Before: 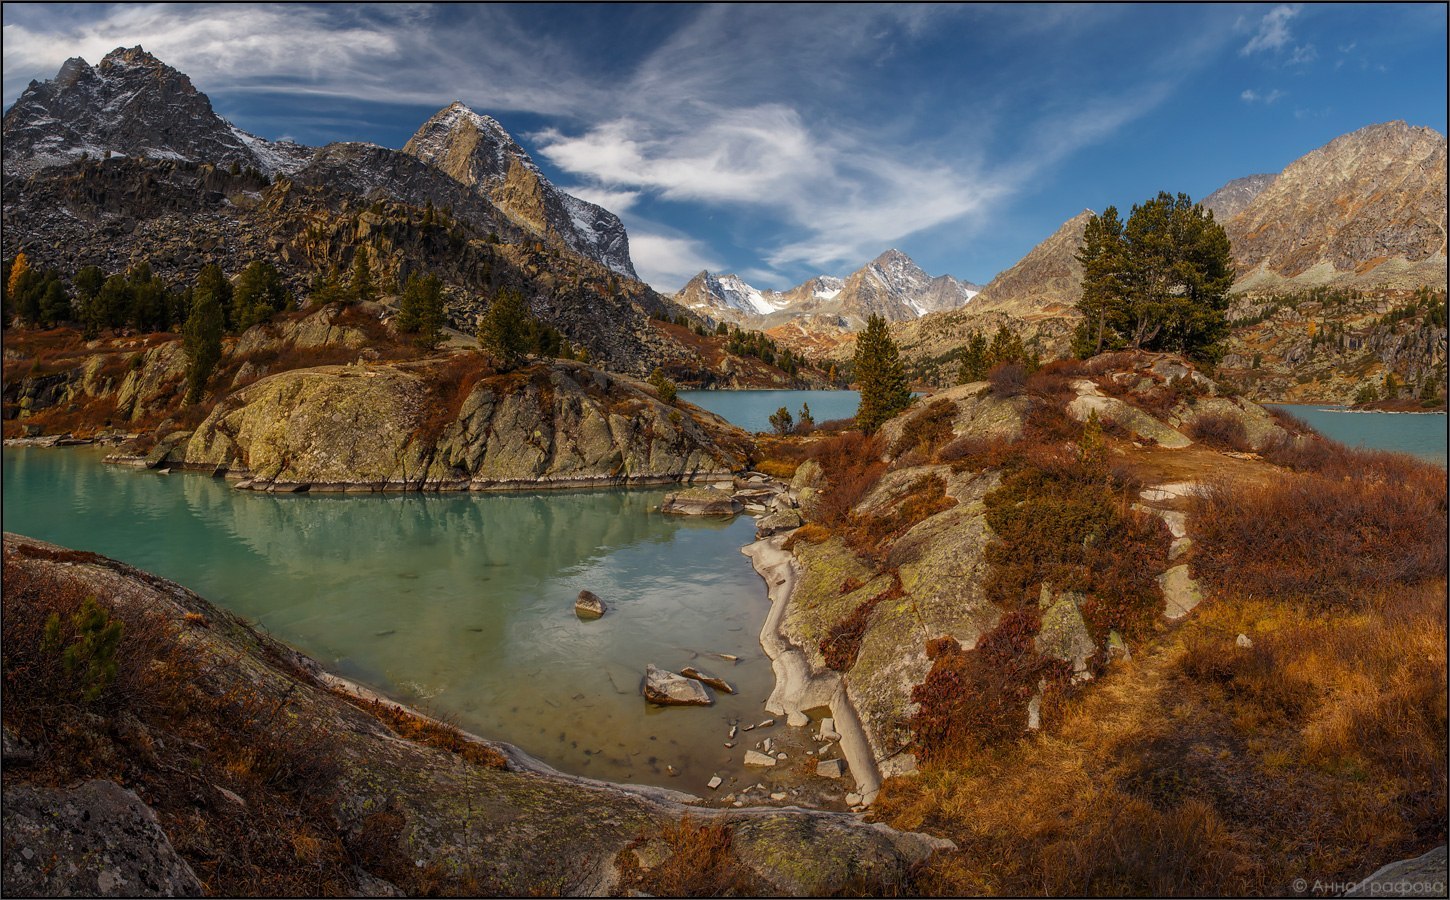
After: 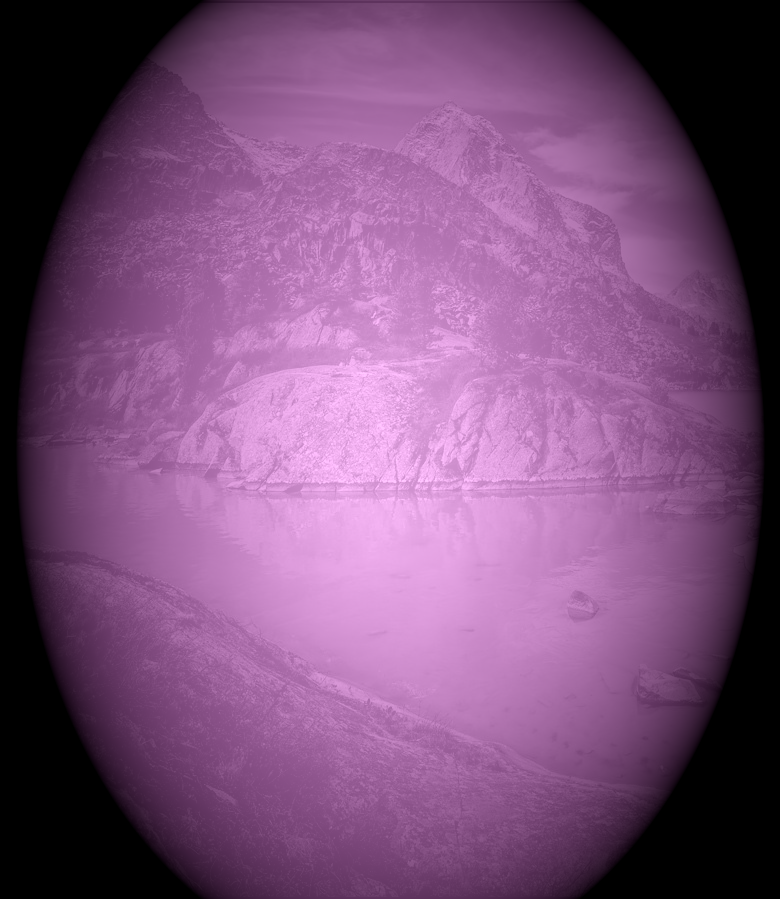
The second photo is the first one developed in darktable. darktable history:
white balance: red 0.986, blue 1.01
colorize: hue 331.2°, saturation 75%, source mix 30.28%, lightness 70.52%, version 1
vignetting: fall-off start 15.9%, fall-off radius 100%, brightness -1, saturation 0.5, width/height ratio 0.719
crop: left 0.587%, right 45.588%, bottom 0.086%
filmic rgb: black relative exposure -7.65 EV, white relative exposure 4.56 EV, hardness 3.61, color science v6 (2022)
rgb curve: curves: ch0 [(0, 0) (0.175, 0.154) (0.785, 0.663) (1, 1)]
